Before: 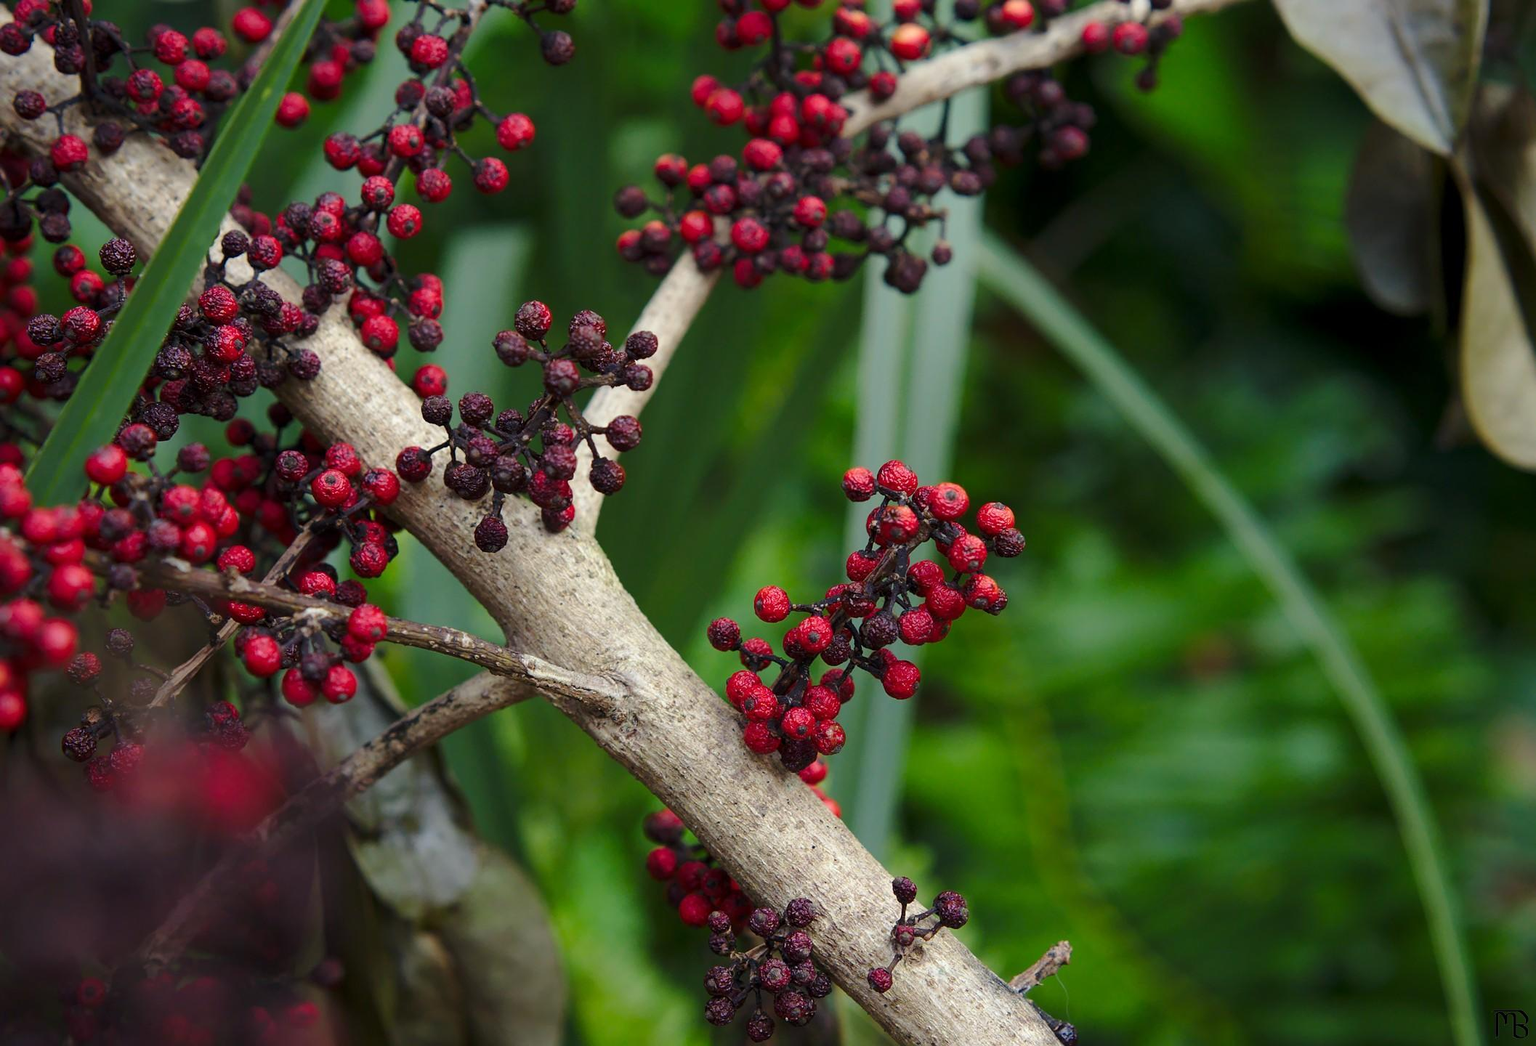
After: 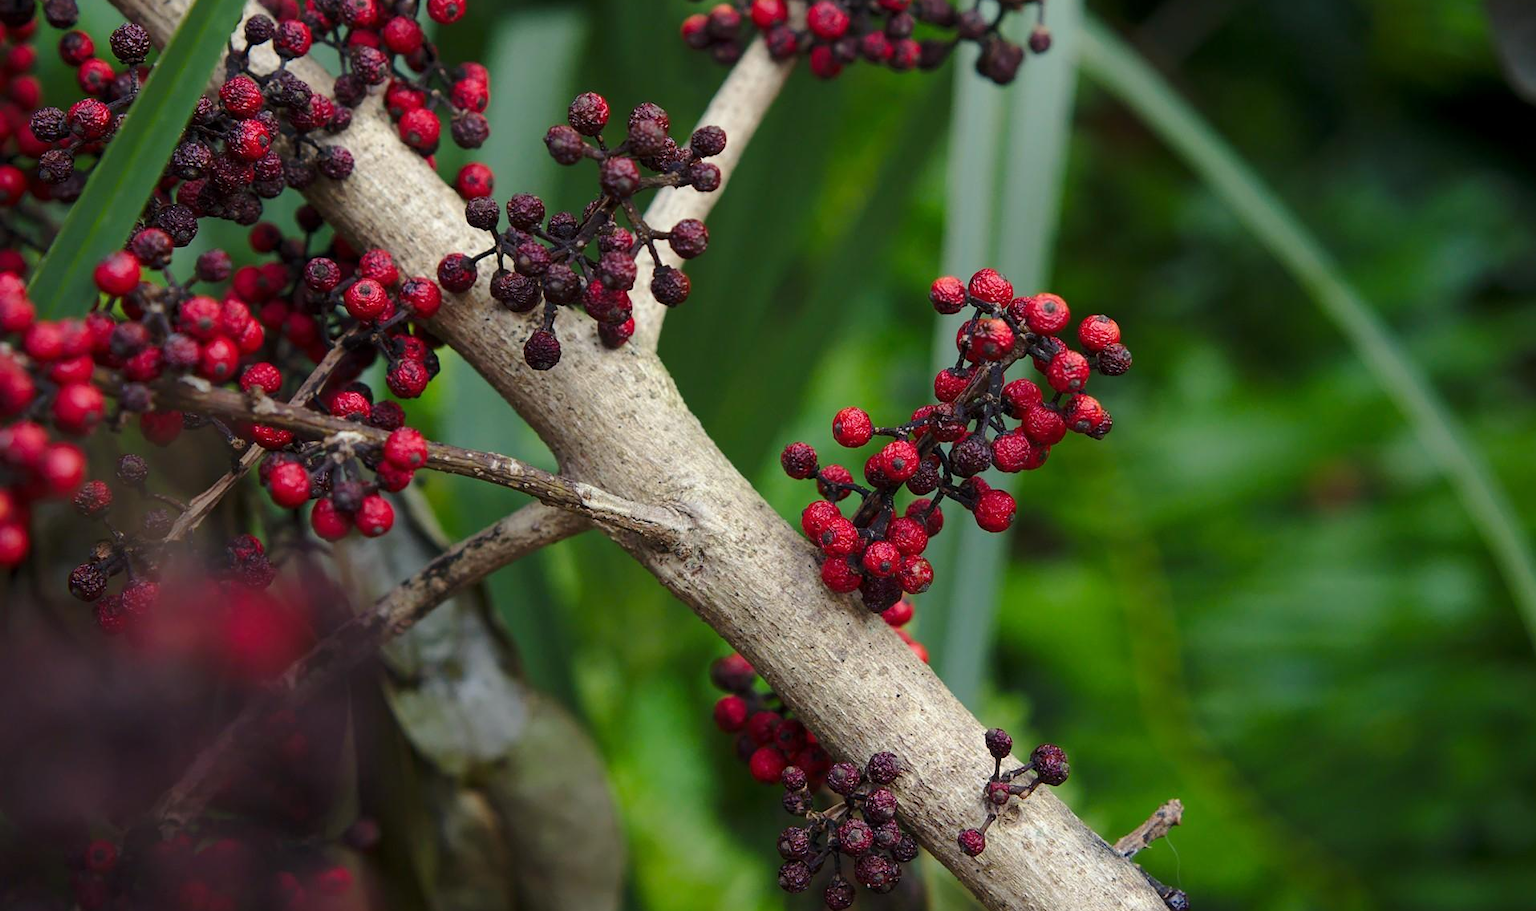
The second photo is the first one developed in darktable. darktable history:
crop: top 20.765%, right 9.411%, bottom 0.32%
